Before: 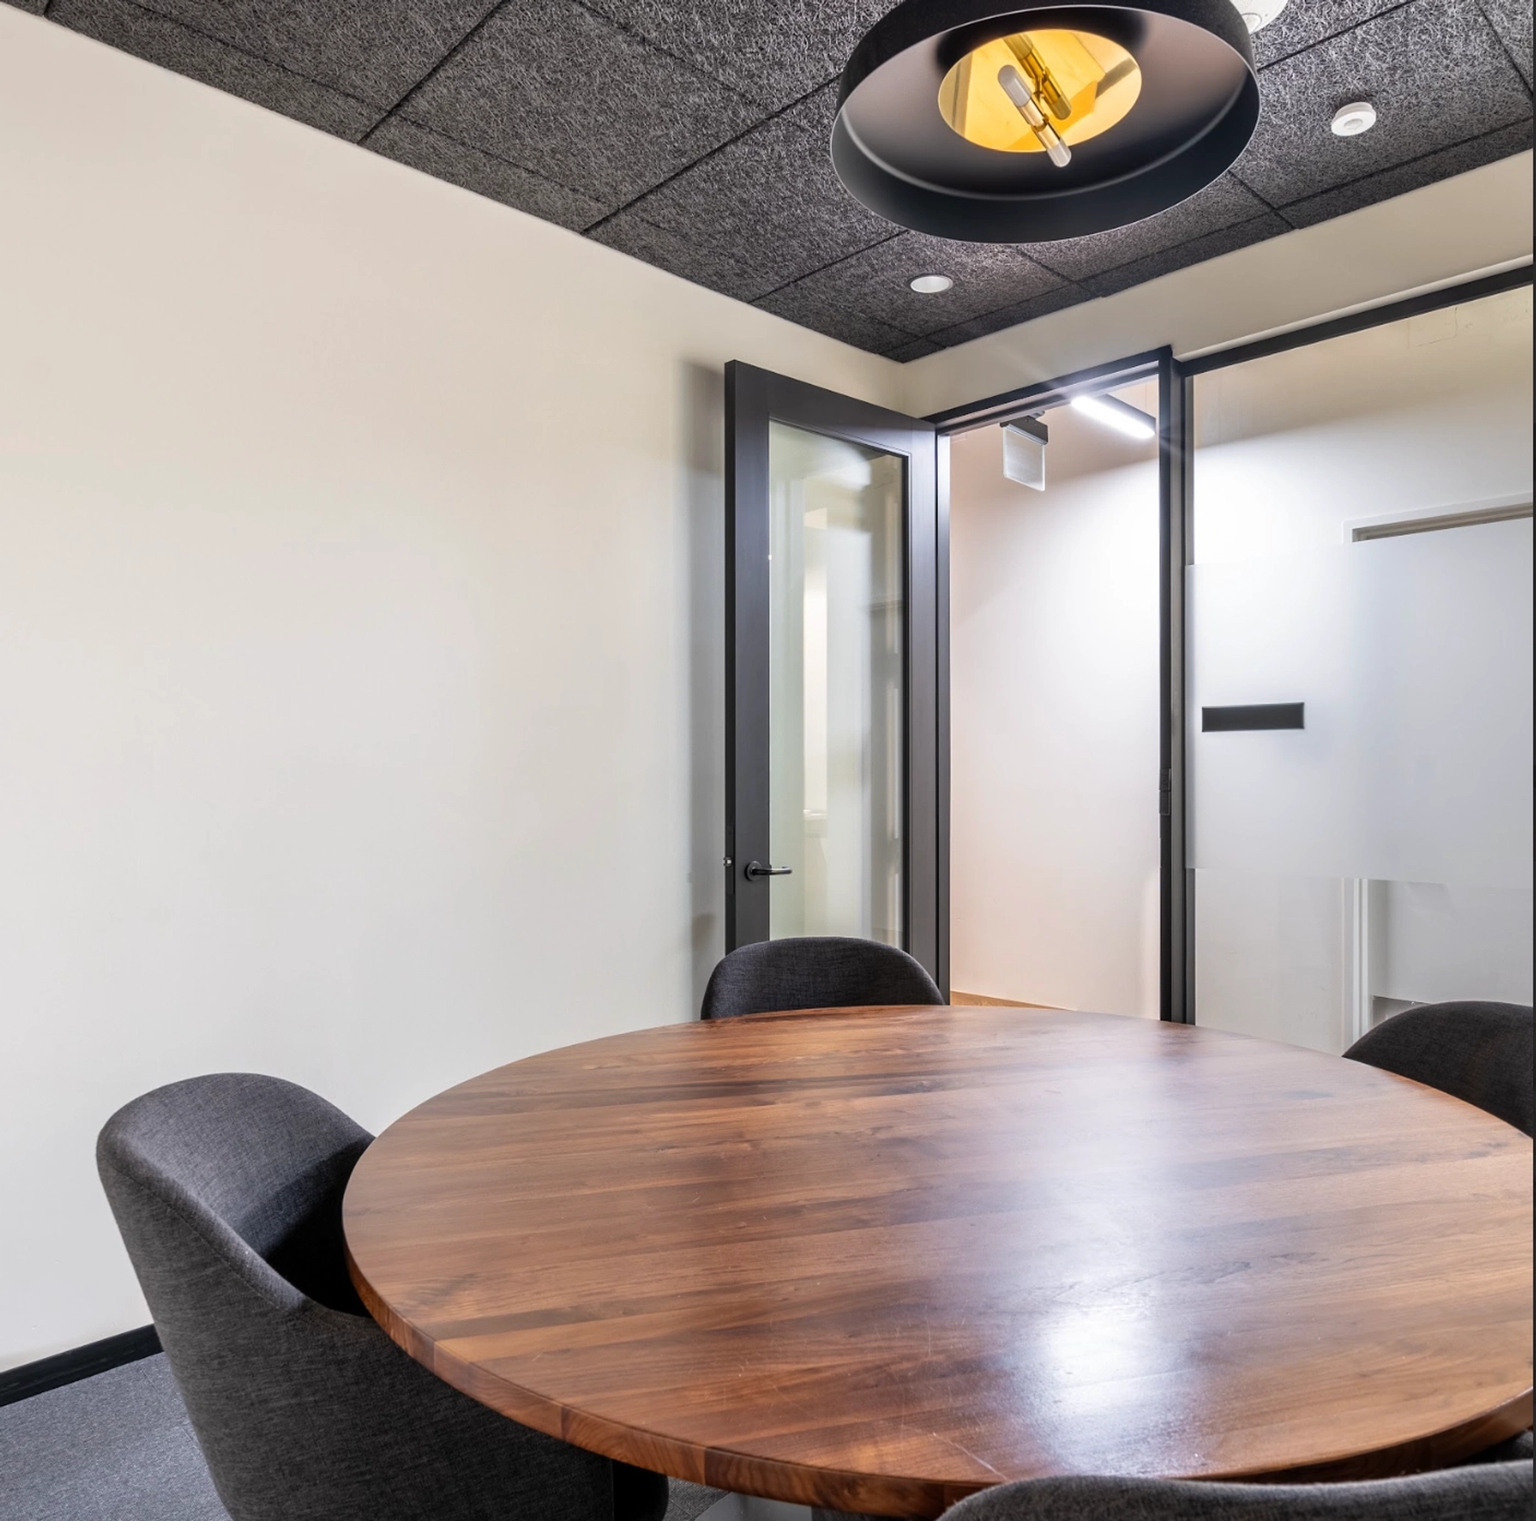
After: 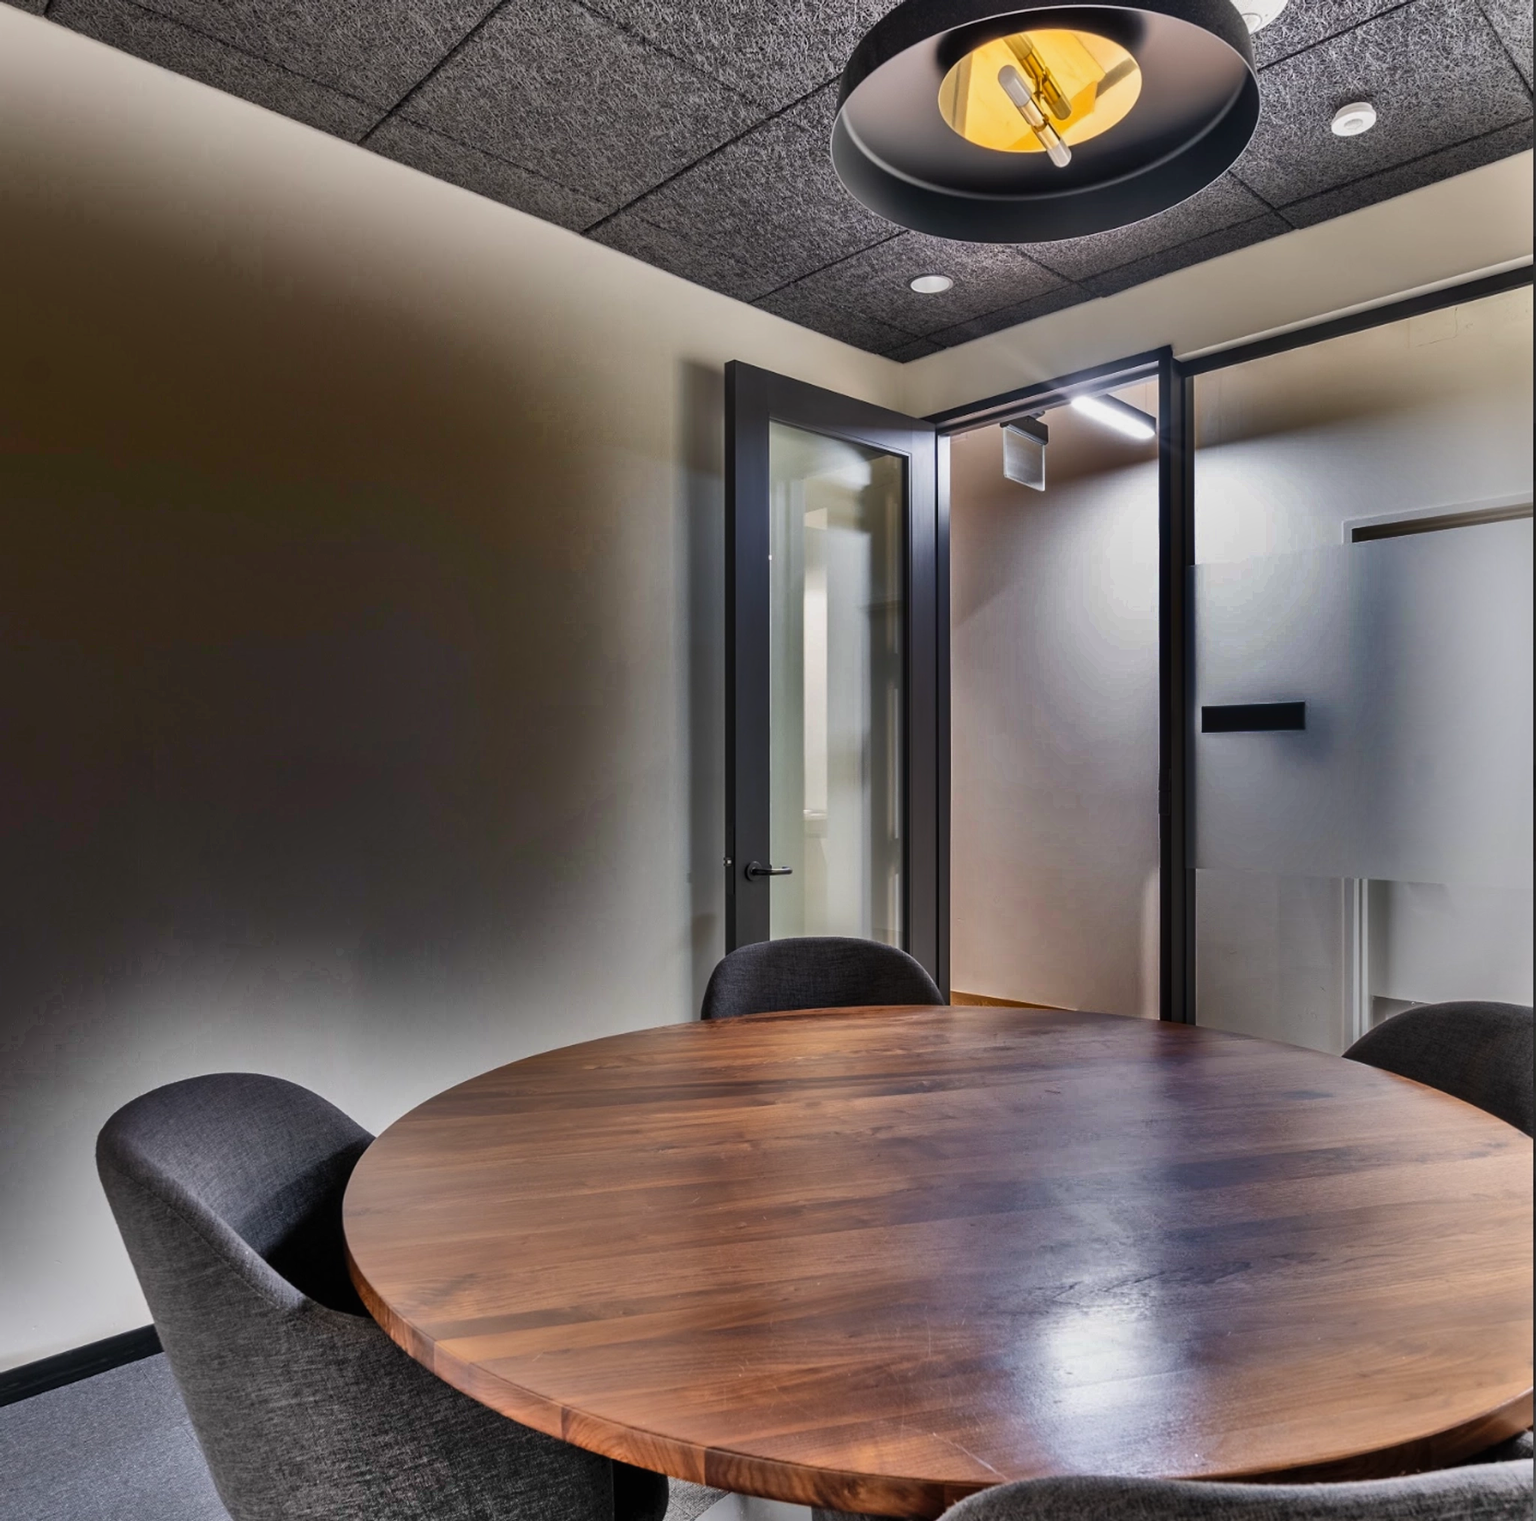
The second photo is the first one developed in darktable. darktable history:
tone curve: curves: ch0 [(0, 0) (0.584, 0.595) (1, 1)]
levels: levels [0, 0.514, 1] | blend: blend mode normal, opacity 100%; mask: parametric mask | parametric mask flag set but no channel active
contrast brightness saturation: contrast -0.02, brightness -0.01, saturation 0.03 | blend: blend mode normal, opacity 82%; mask: uniform (no mask)
shadows and highlights: radius 123.98, shadows 100, white point adjustment -3, highlights -100, highlights color adjustment 89.84%, soften with gaussian
